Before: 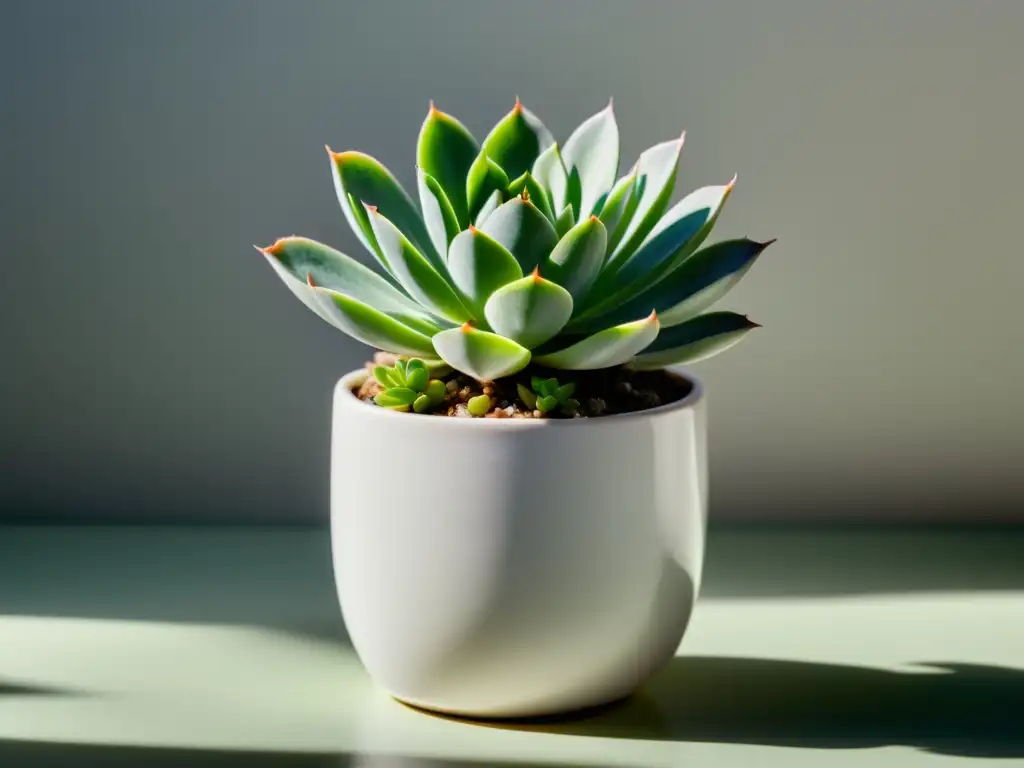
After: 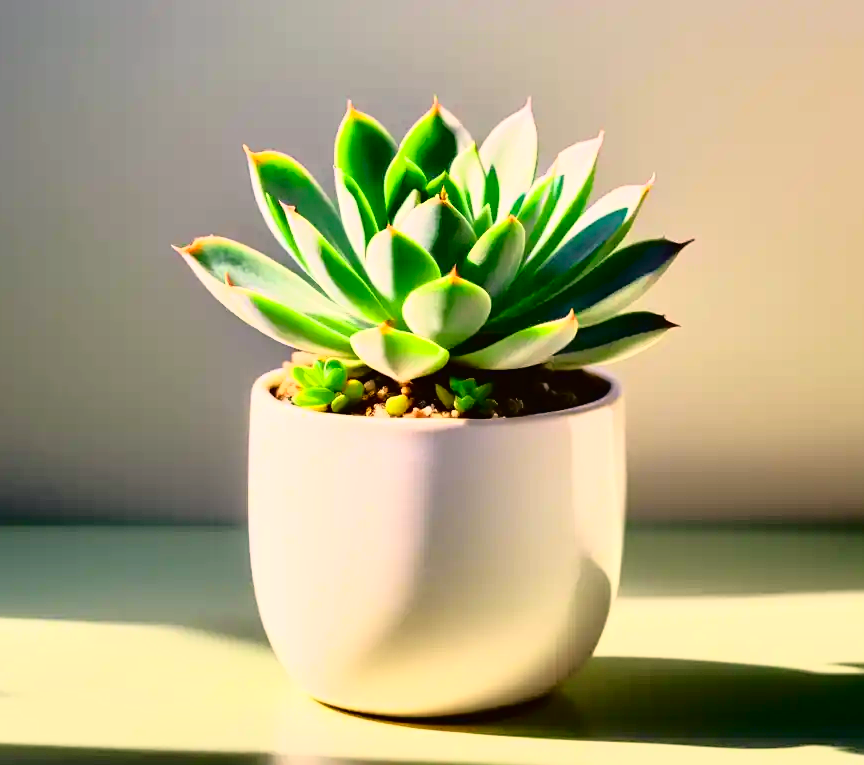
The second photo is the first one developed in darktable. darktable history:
crop: left 8.026%, right 7.374%
exposure: exposure 0.559 EV, compensate highlight preservation false
sharpen: amount 0.2
tone curve: curves: ch0 [(0, 0.015) (0.091, 0.055) (0.184, 0.159) (0.304, 0.382) (0.492, 0.579) (0.628, 0.755) (0.832, 0.932) (0.984, 0.963)]; ch1 [(0, 0) (0.34, 0.235) (0.493, 0.5) (0.554, 0.56) (0.764, 0.815) (1, 1)]; ch2 [(0, 0) (0.44, 0.458) (0.476, 0.477) (0.542, 0.586) (0.674, 0.724) (1, 1)], color space Lab, independent channels, preserve colors none
color correction: highlights a* 11.96, highlights b* 11.58
white balance: red 0.986, blue 1.01
